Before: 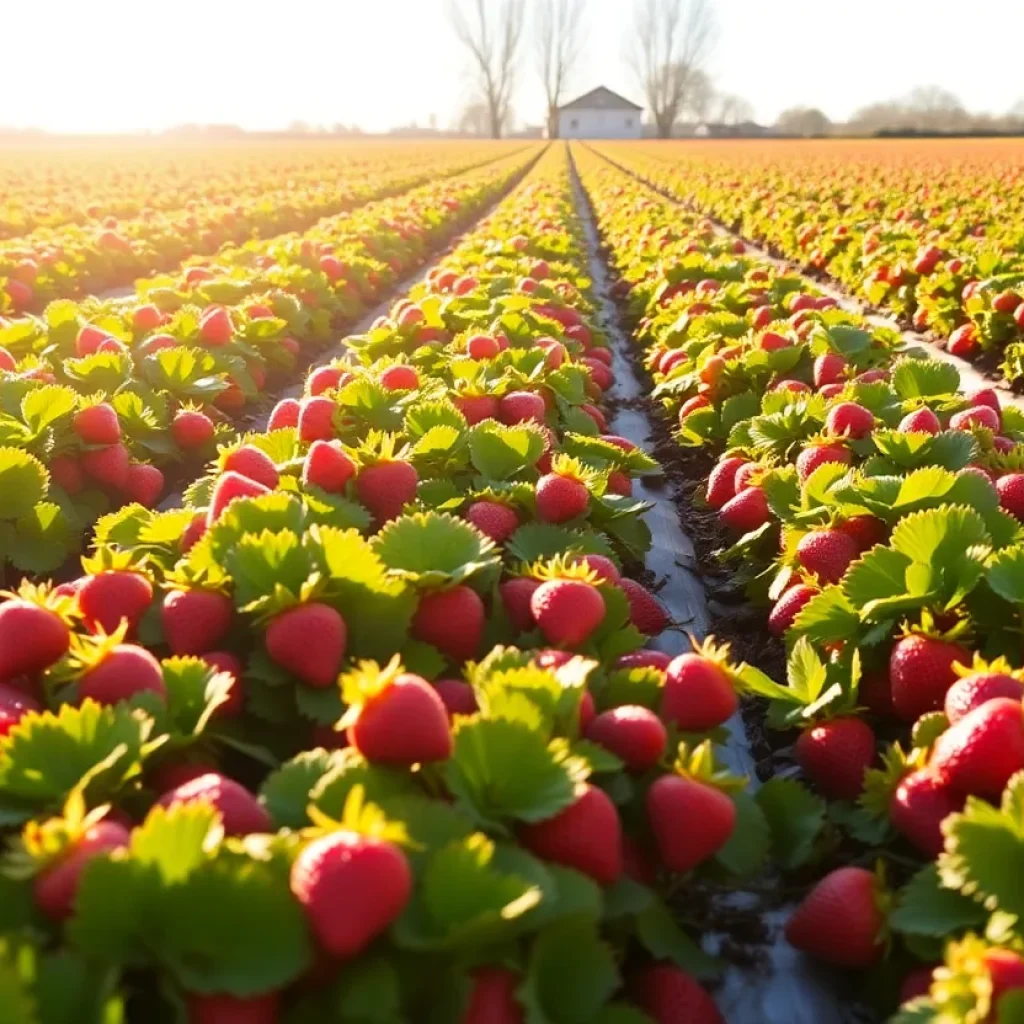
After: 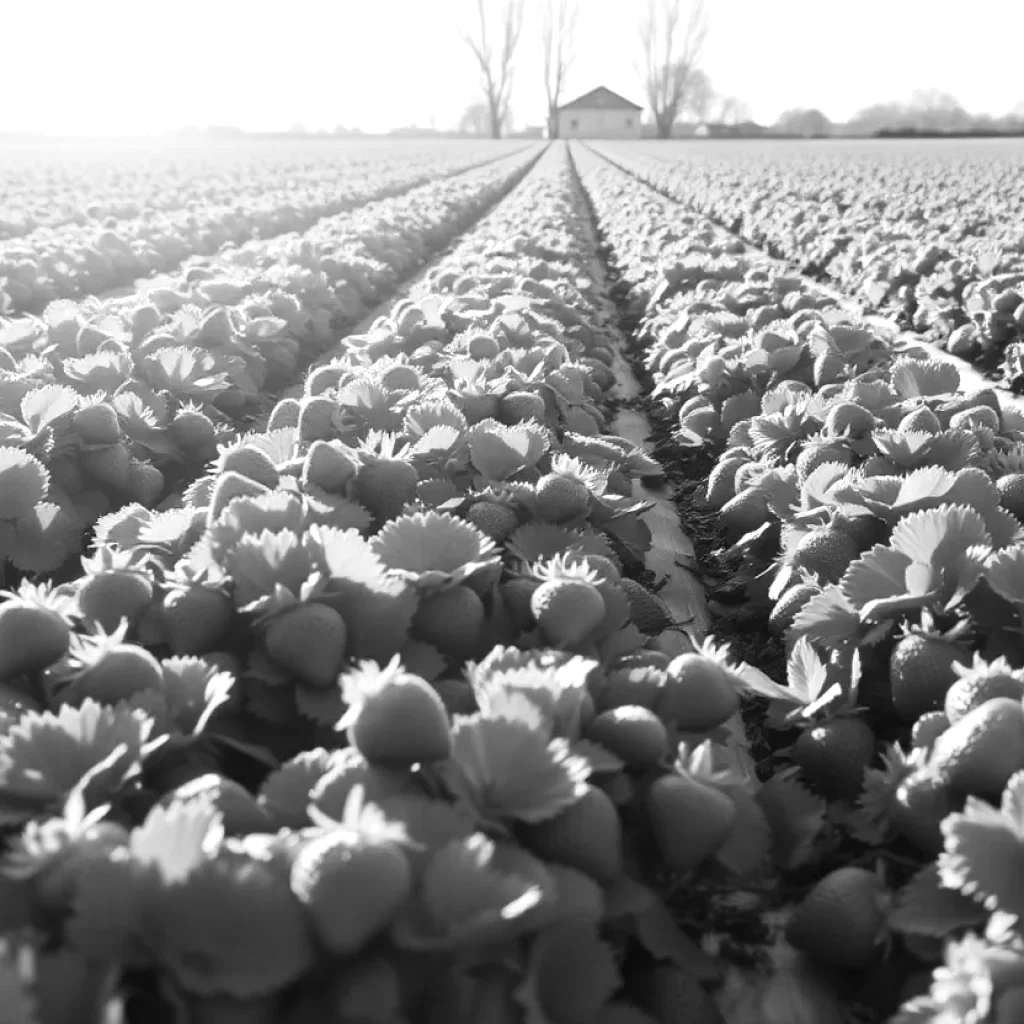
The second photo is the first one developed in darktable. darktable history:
exposure: exposure 0.2 EV, compensate highlight preservation false
color correction: highlights a* 5.59, highlights b* 5.24, saturation 0.68
monochrome: on, module defaults
color balance rgb: perceptual saturation grading › global saturation 20%, perceptual saturation grading › highlights -50%, perceptual saturation grading › shadows 30%
